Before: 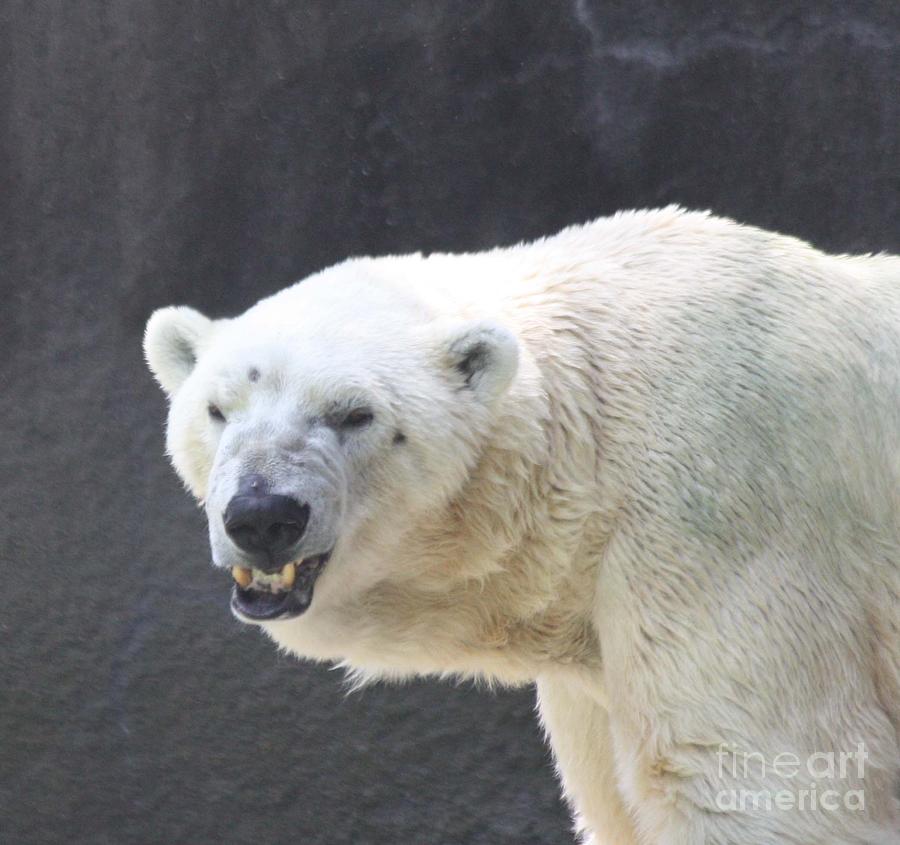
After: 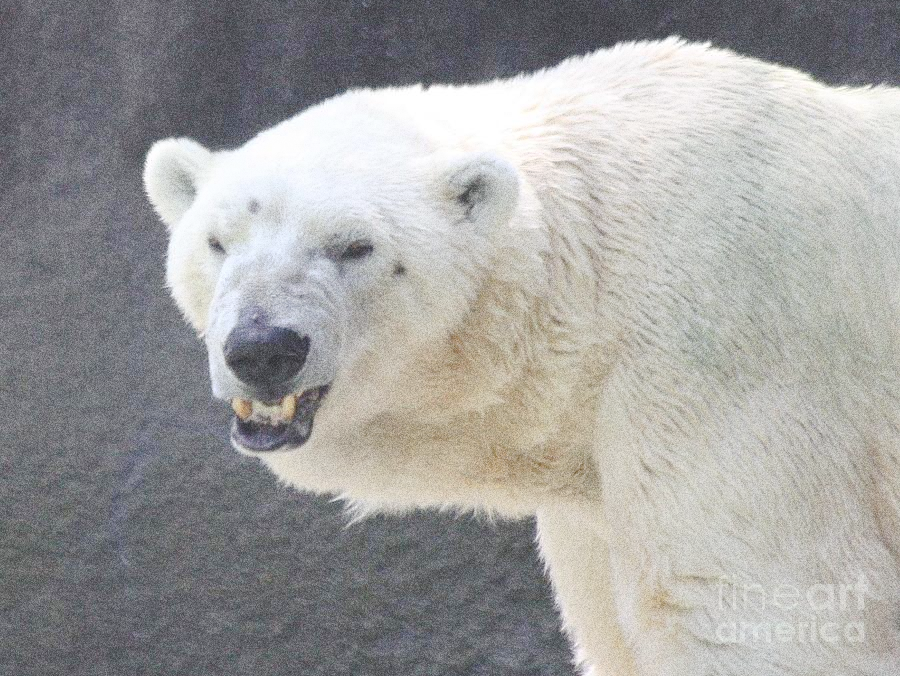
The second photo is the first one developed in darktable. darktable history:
exposure: black level correction -0.03, compensate highlight preservation false
tone curve: curves: ch0 [(0, 0) (0.003, 0.058) (0.011, 0.061) (0.025, 0.065) (0.044, 0.076) (0.069, 0.083) (0.1, 0.09) (0.136, 0.102) (0.177, 0.145) (0.224, 0.196) (0.277, 0.278) (0.335, 0.375) (0.399, 0.486) (0.468, 0.578) (0.543, 0.651) (0.623, 0.717) (0.709, 0.783) (0.801, 0.838) (0.898, 0.91) (1, 1)], preserve colors none
crop and rotate: top 19.998%
grain: coarseness 10.62 ISO, strength 55.56%
